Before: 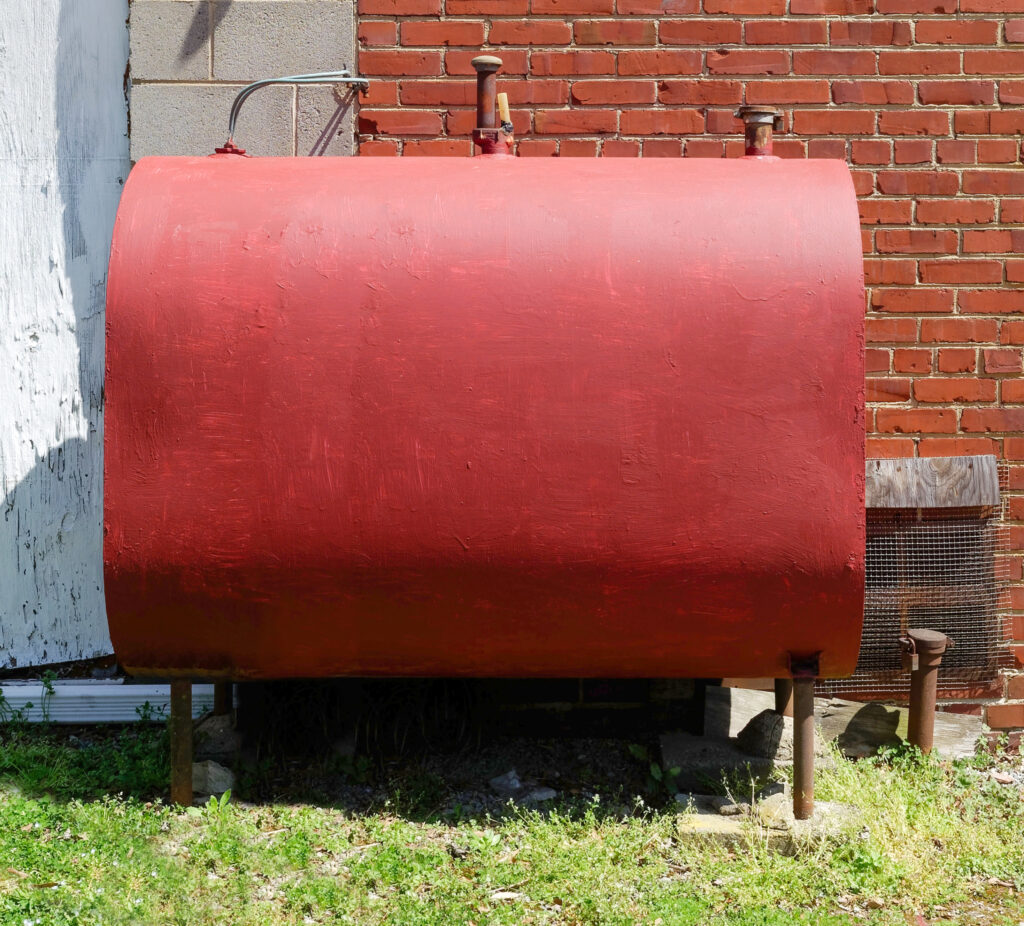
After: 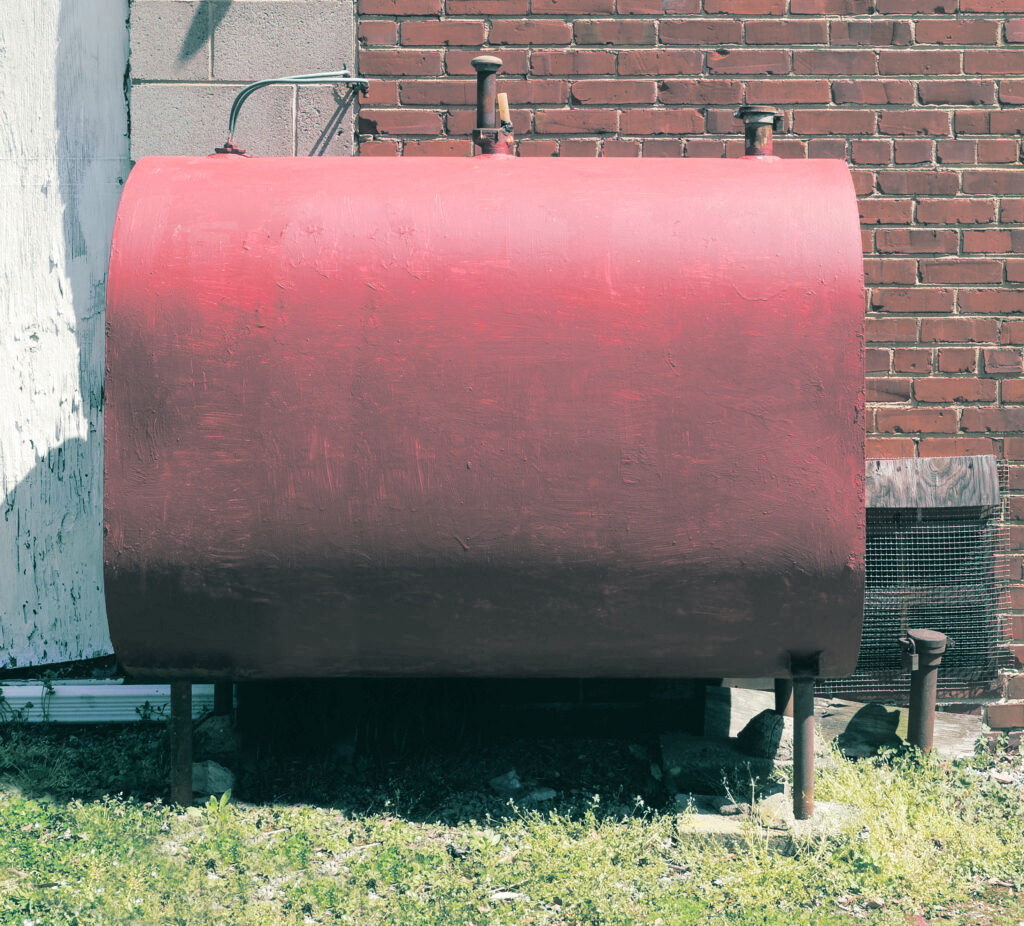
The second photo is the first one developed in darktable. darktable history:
tone curve: curves: ch0 [(0, 0.046) (0.04, 0.074) (0.831, 0.861) (1, 1)]; ch1 [(0, 0) (0.146, 0.159) (0.338, 0.365) (0.417, 0.455) (0.489, 0.486) (0.504, 0.502) (0.529, 0.537) (0.563, 0.567) (1, 1)]; ch2 [(0, 0) (0.307, 0.298) (0.388, 0.375) (0.443, 0.456) (0.485, 0.492) (0.544, 0.525) (1, 1)], color space Lab, independent channels, preserve colors none
split-toning: shadows › hue 186.43°, highlights › hue 49.29°, compress 30.29%
